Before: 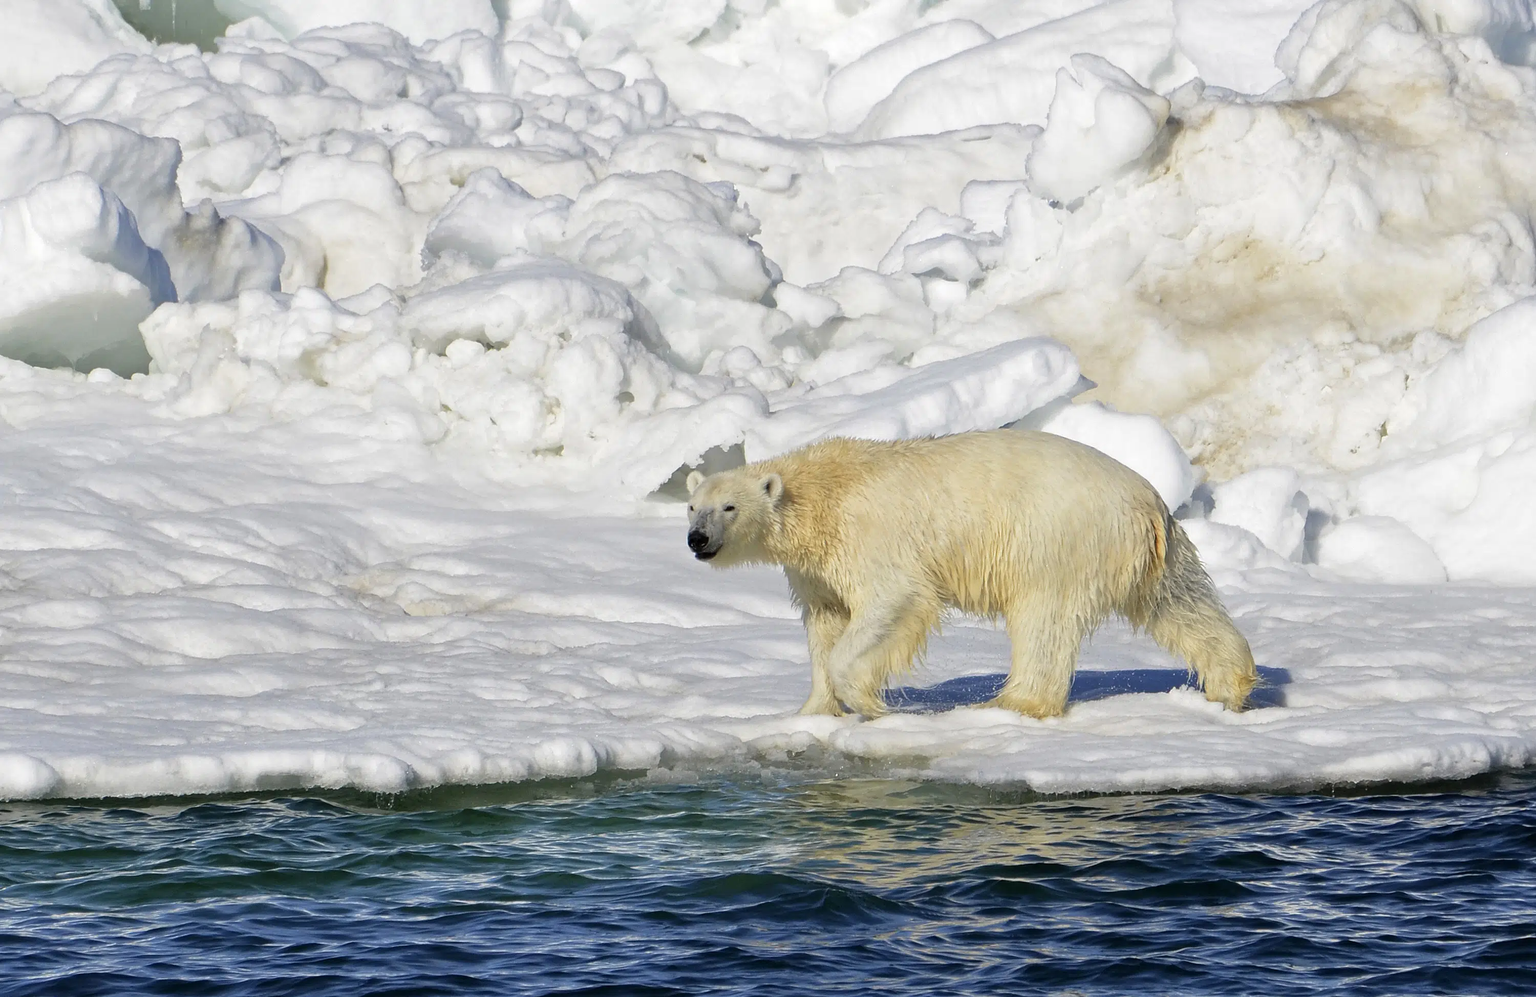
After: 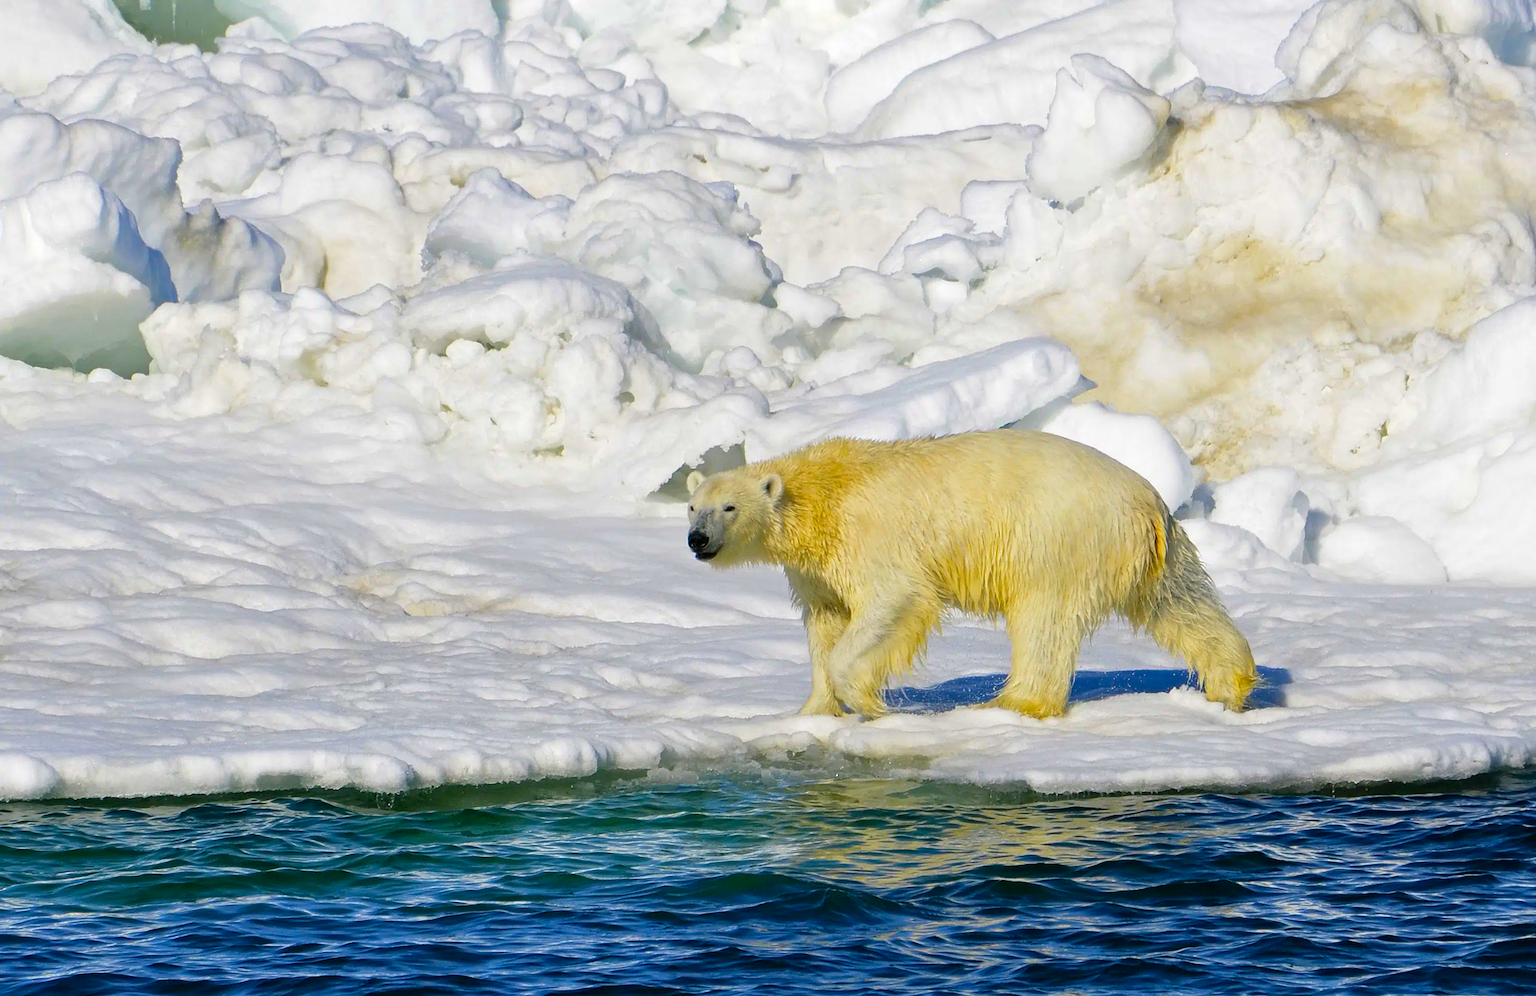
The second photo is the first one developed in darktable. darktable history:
color balance rgb: shadows lift › luminance -7.595%, shadows lift › chroma 2.404%, shadows lift › hue 166.13°, power › hue 309.67°, perceptual saturation grading › global saturation 33.313%, global vibrance 44.205%
